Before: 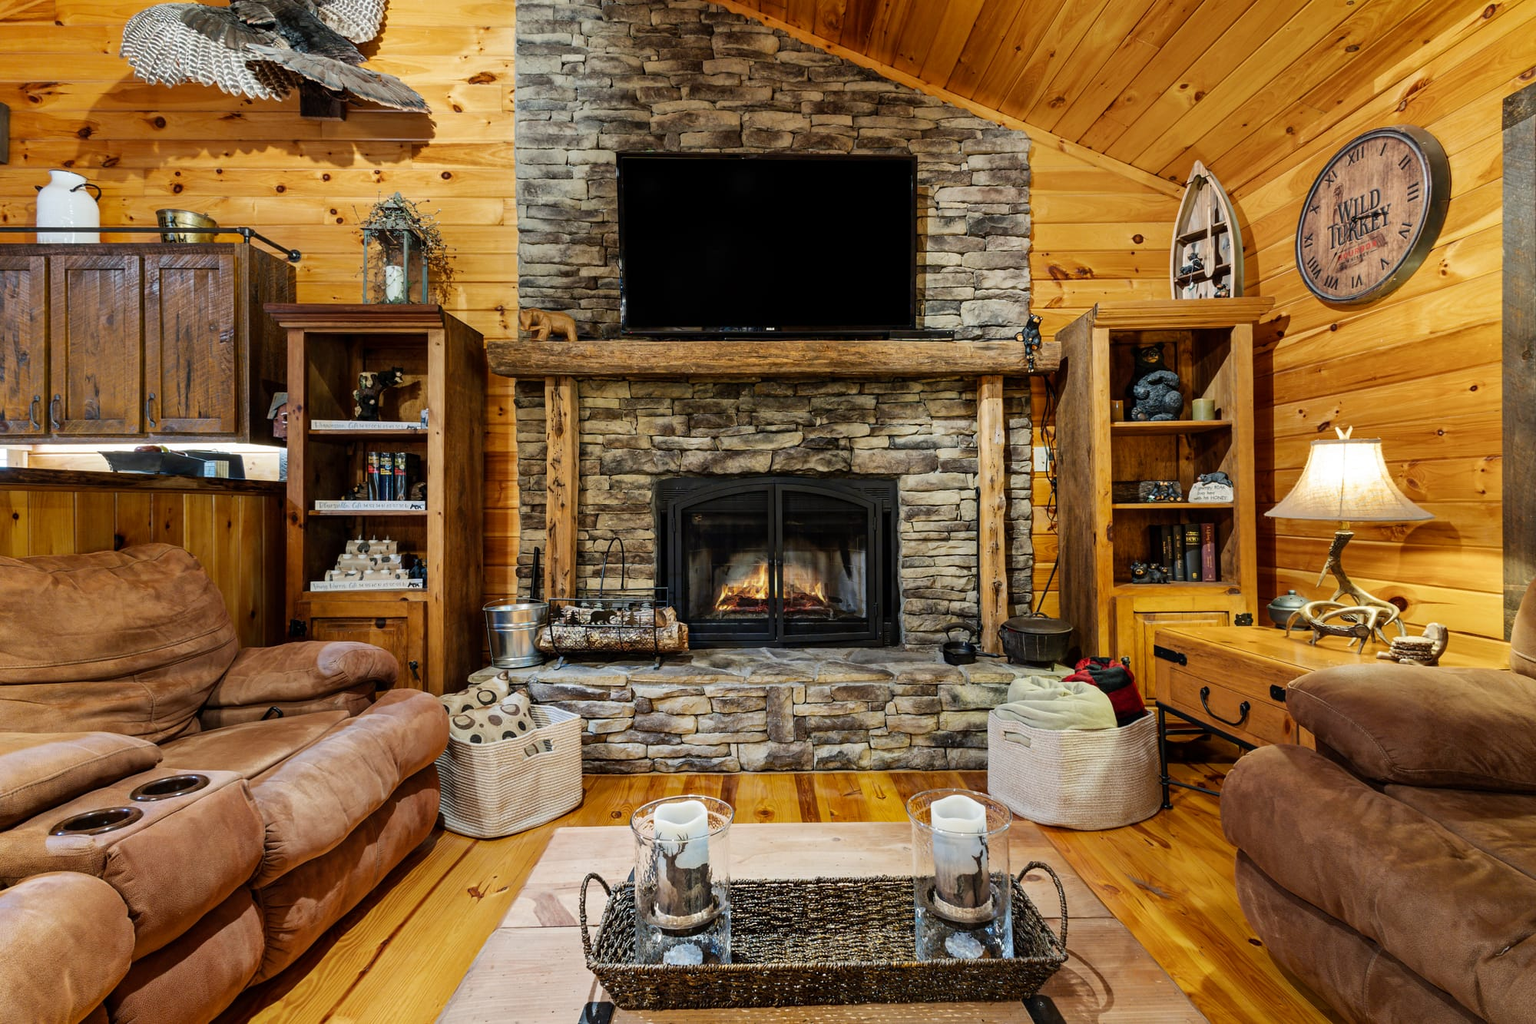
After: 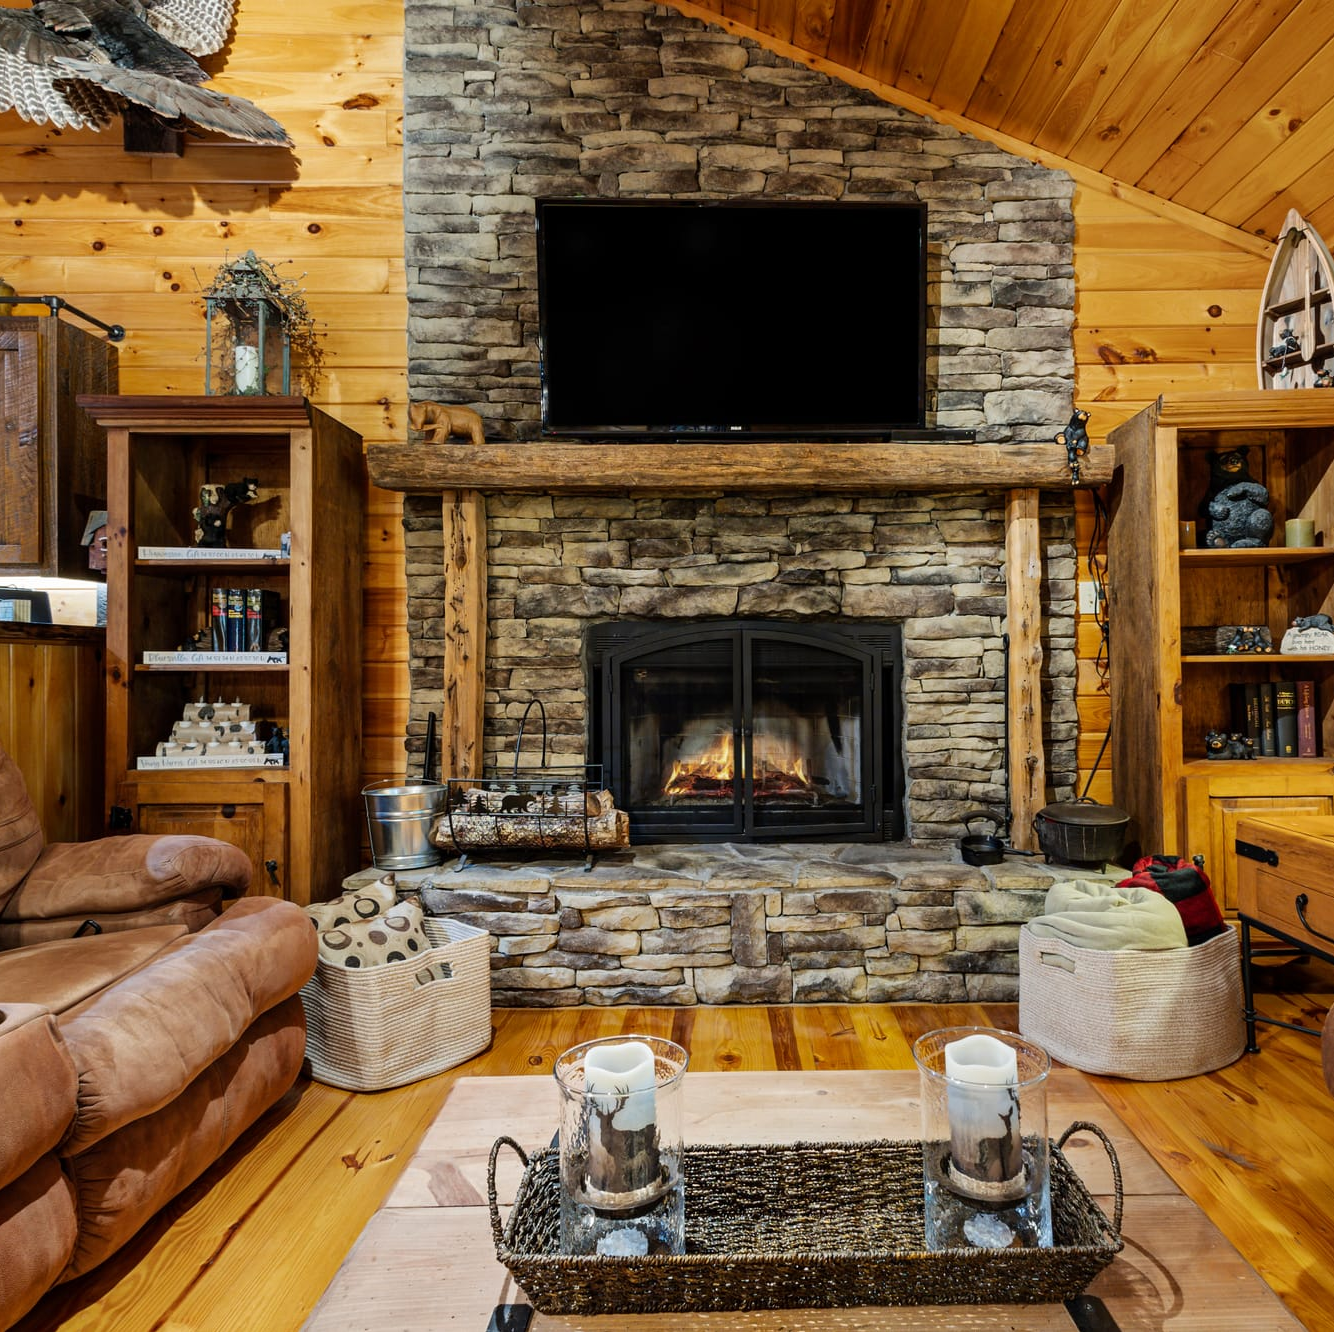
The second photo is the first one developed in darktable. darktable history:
crop and rotate: left 13.378%, right 19.874%
